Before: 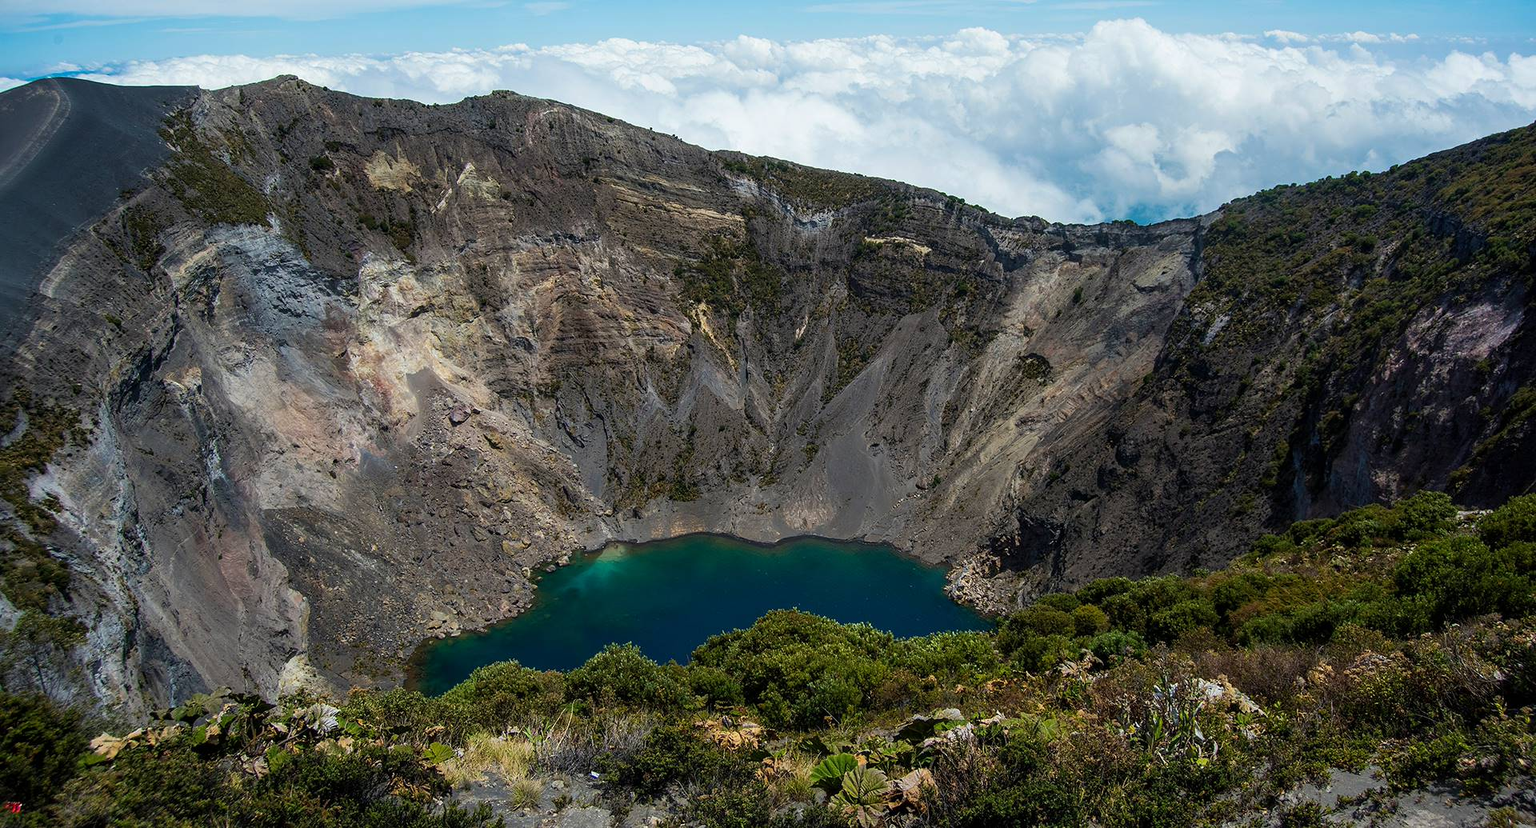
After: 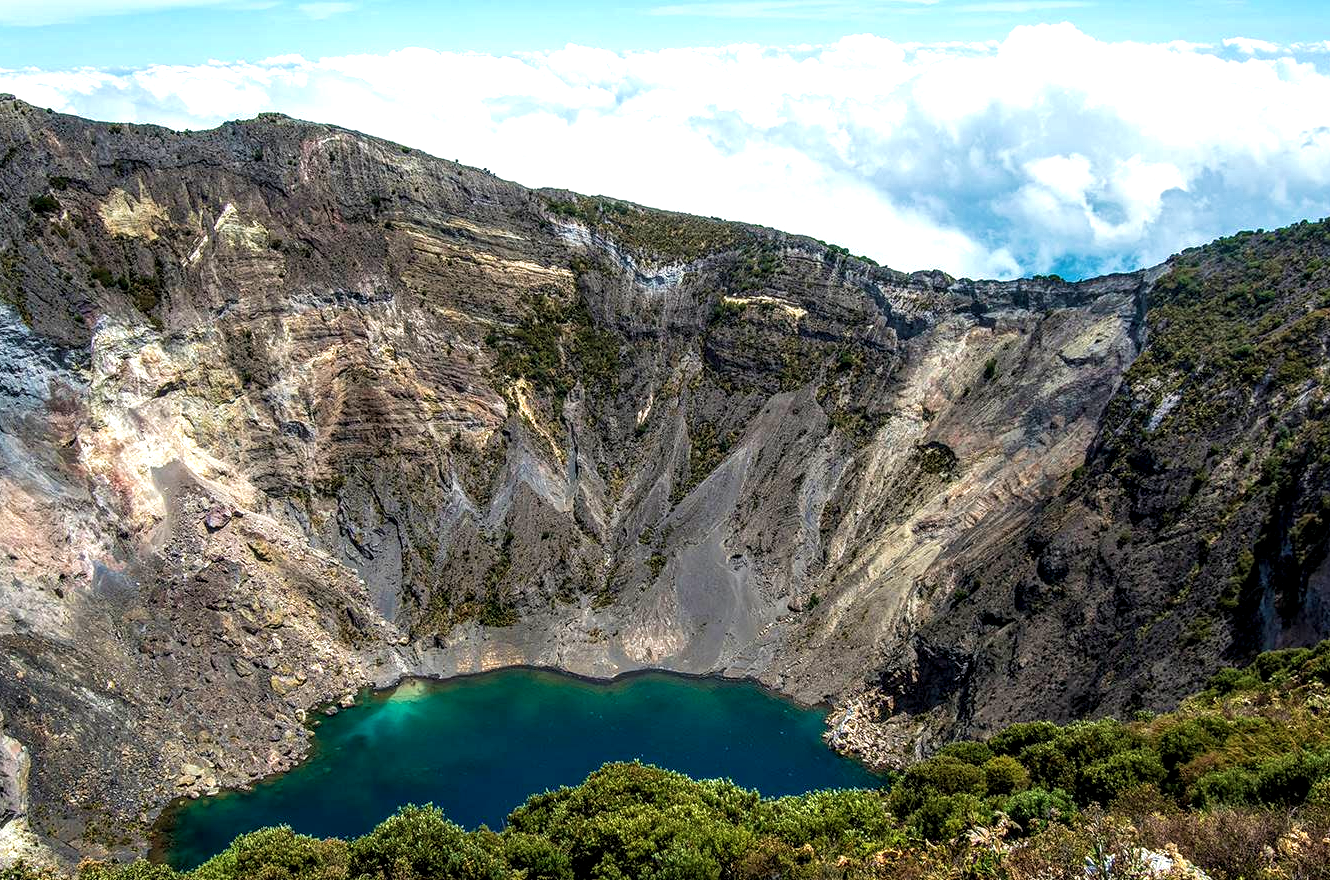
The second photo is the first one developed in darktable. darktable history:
velvia: on, module defaults
exposure: black level correction 0, exposure 0.691 EV, compensate highlight preservation false
local contrast: detail 150%
crop: left 18.599%, right 12.081%, bottom 14.416%
